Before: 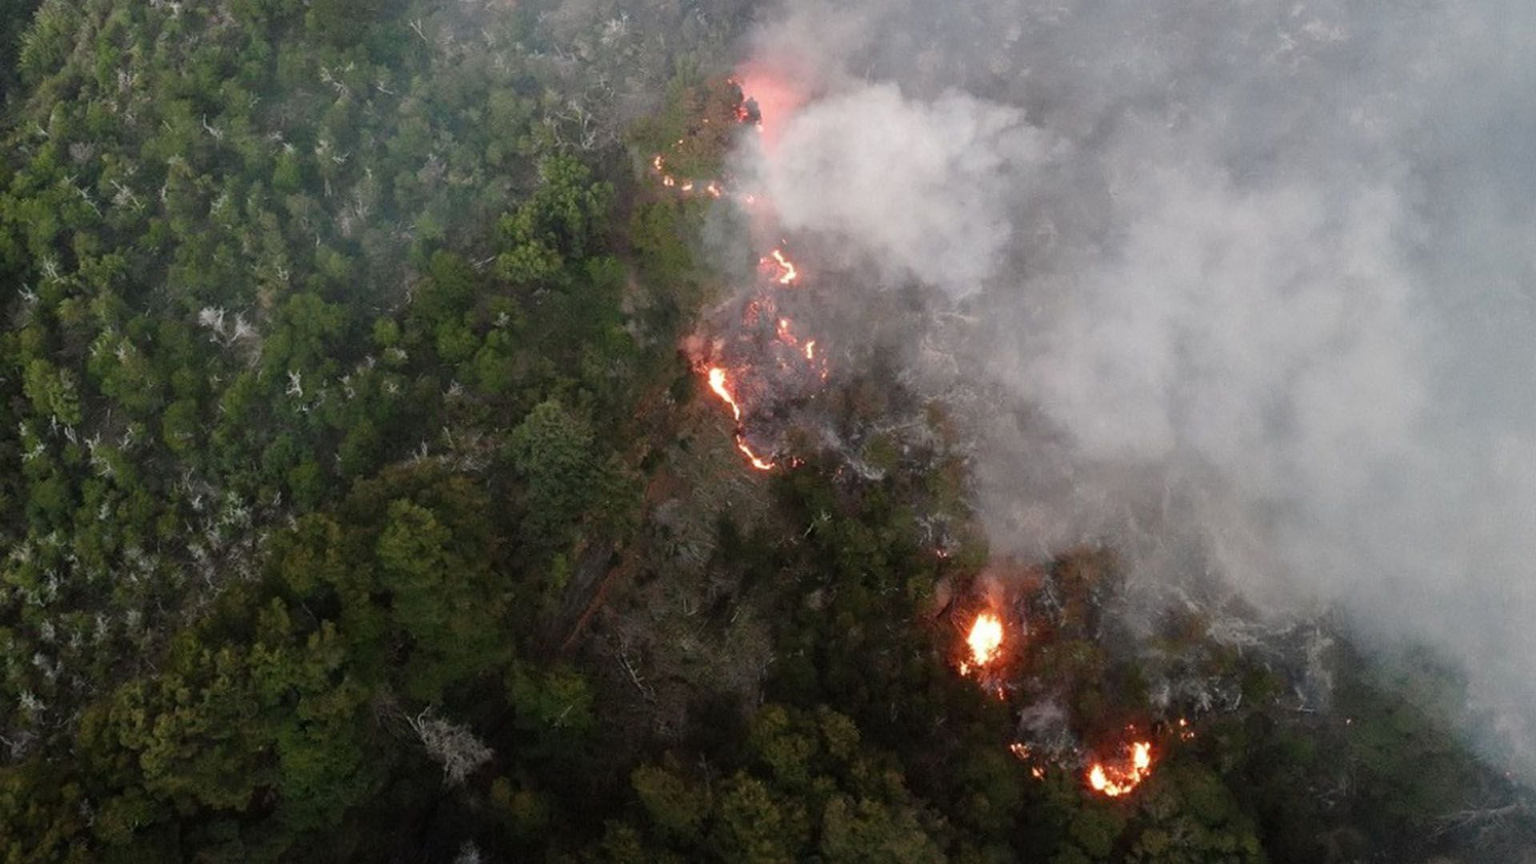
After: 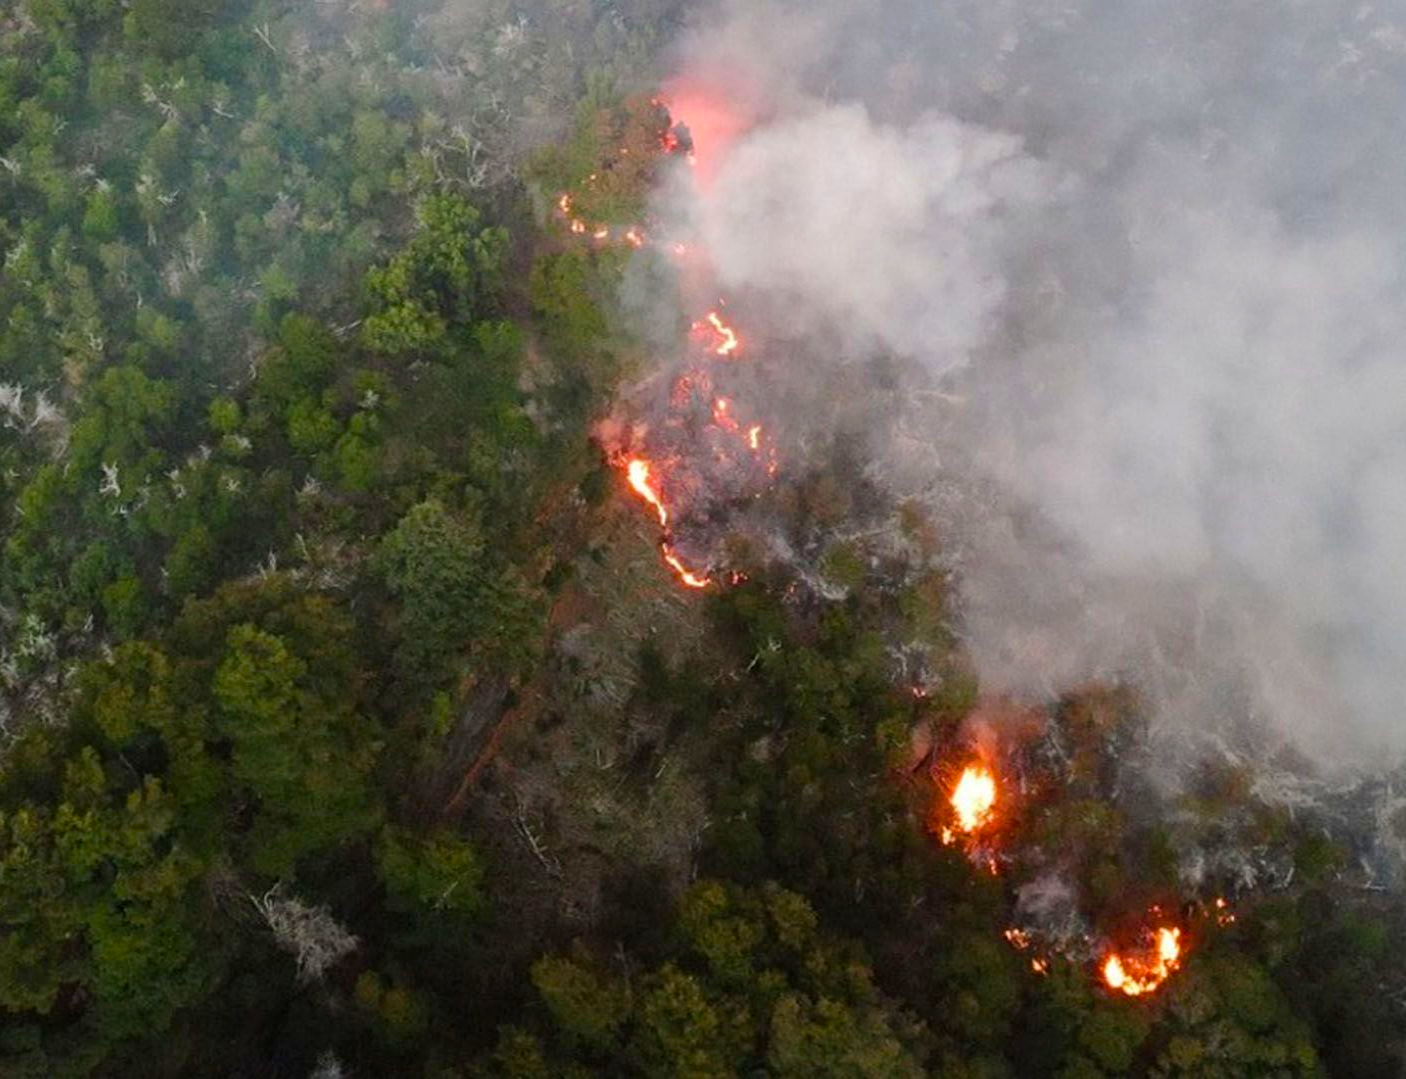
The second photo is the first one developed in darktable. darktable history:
color balance rgb: perceptual saturation grading › global saturation 25%, perceptual brilliance grading › mid-tones 10%, perceptual brilliance grading › shadows 15%, global vibrance 20%
crop: left 13.443%, right 13.31%
